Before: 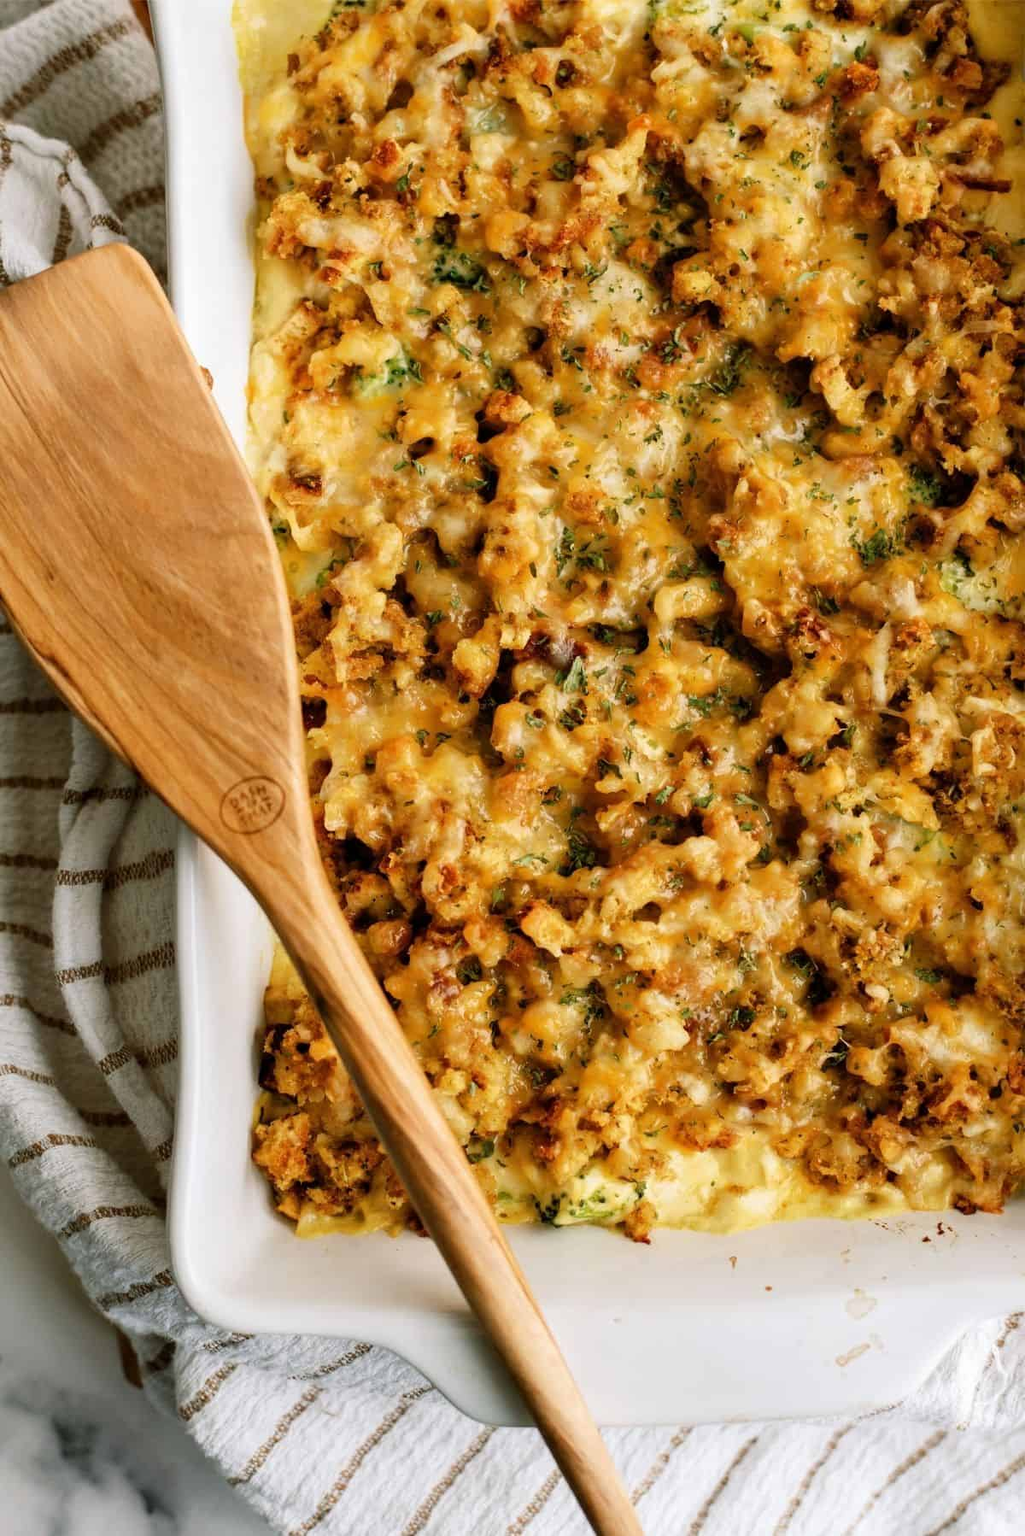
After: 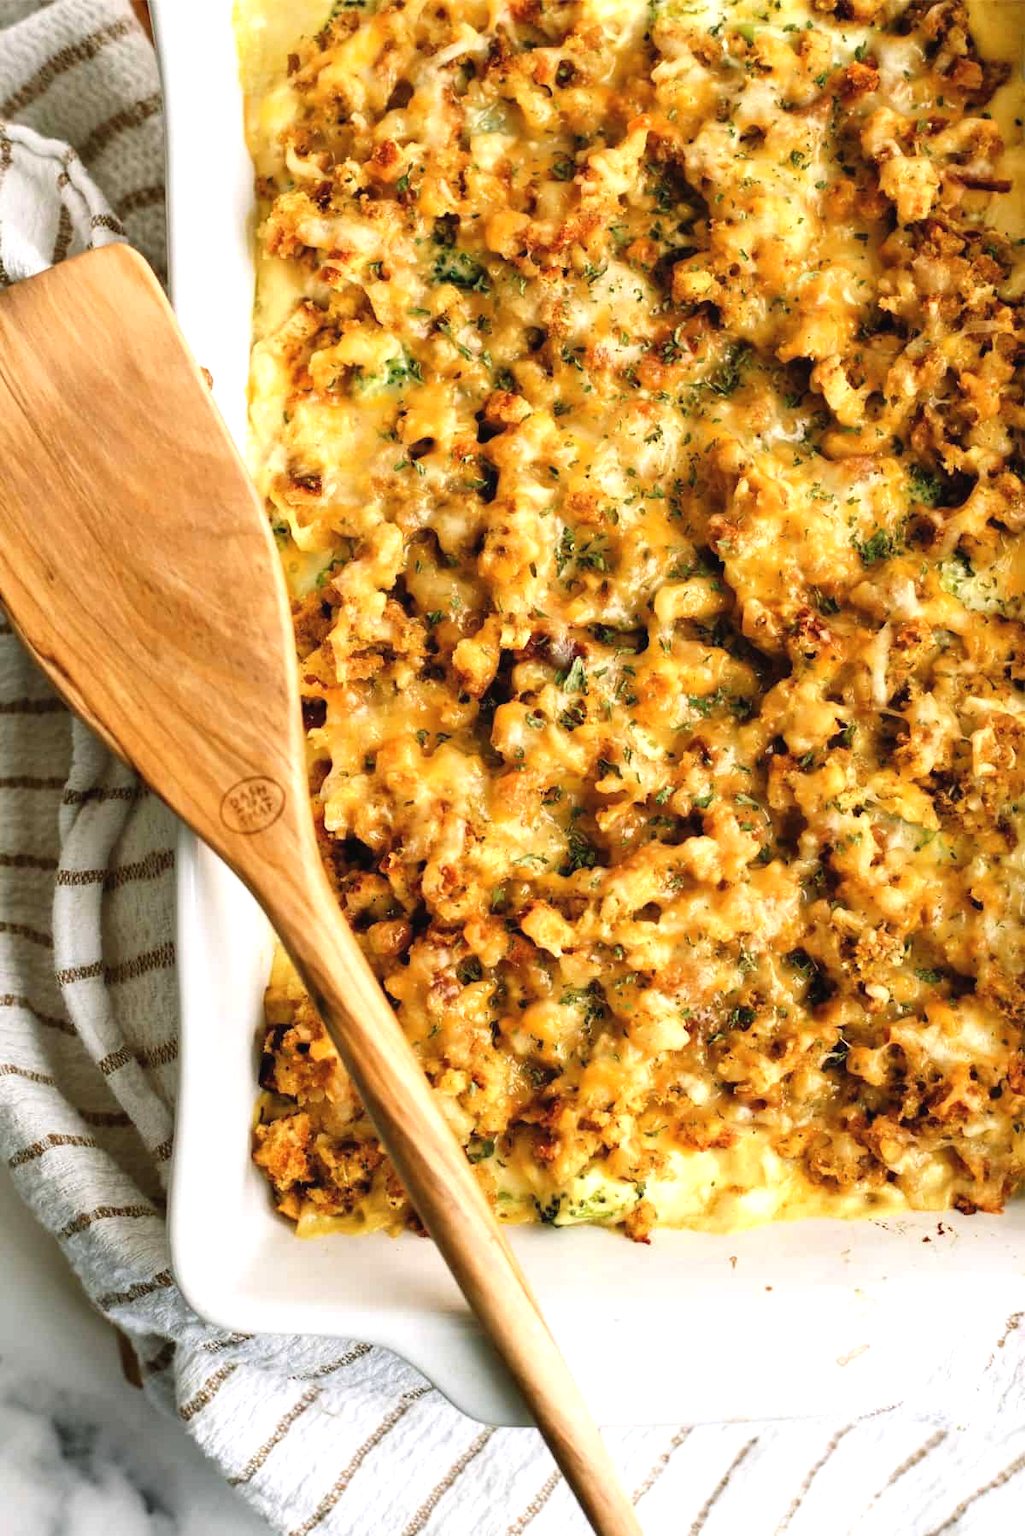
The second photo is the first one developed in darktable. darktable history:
exposure: black level correction -0.002, exposure 0.543 EV, compensate highlight preservation false
